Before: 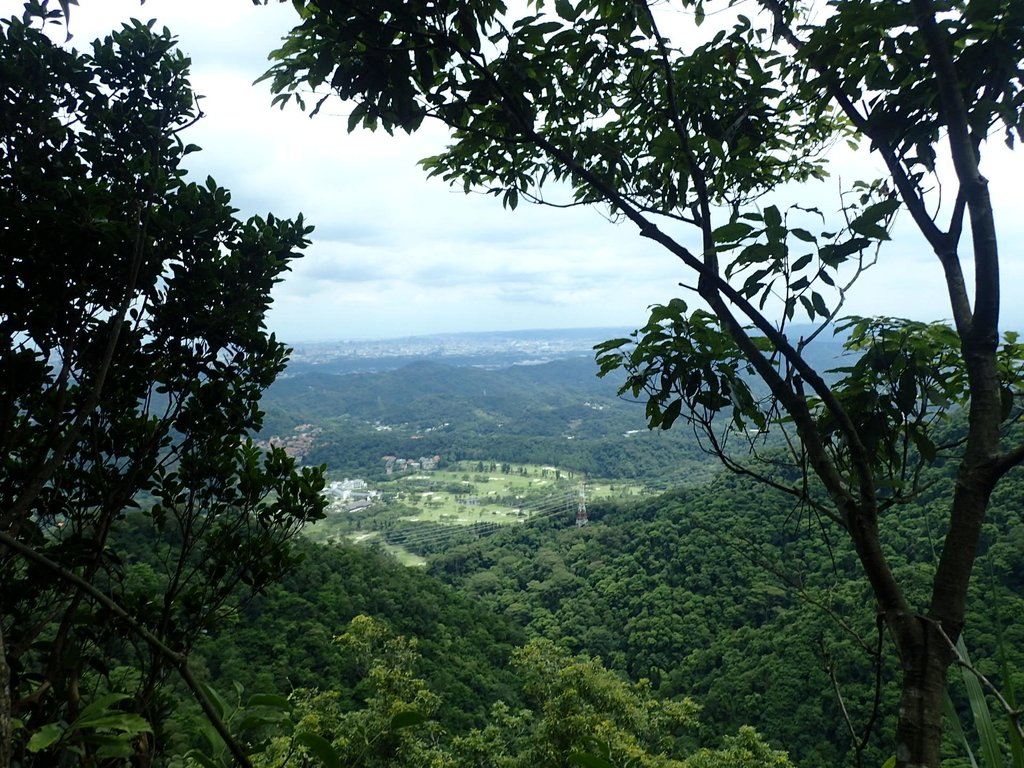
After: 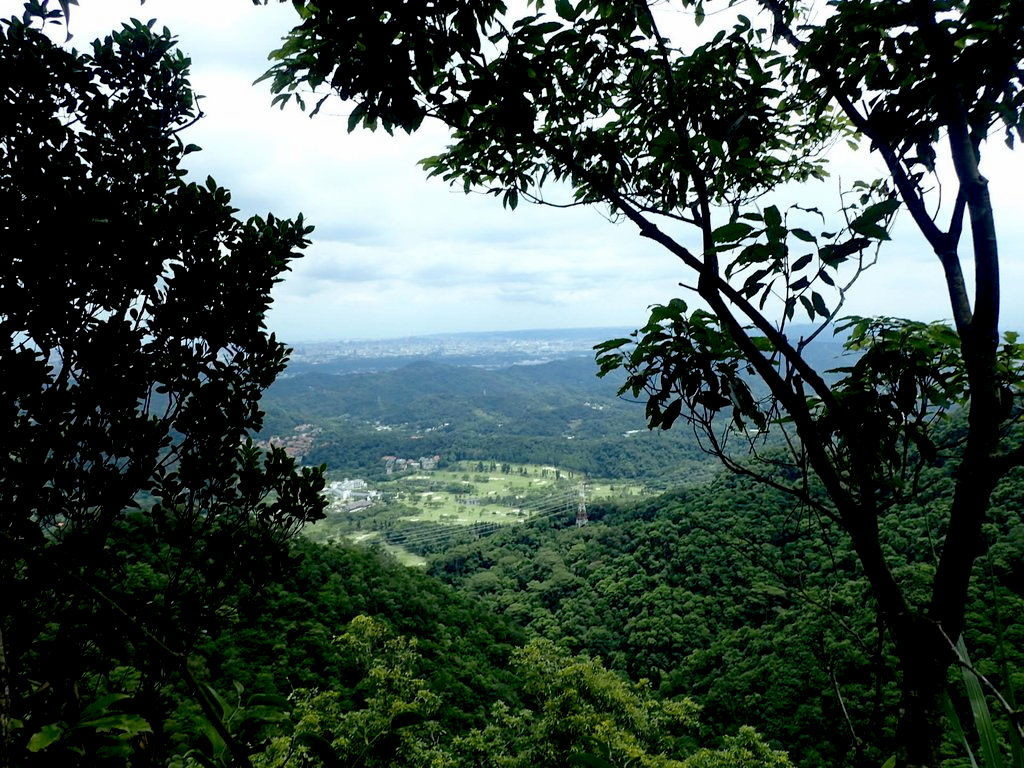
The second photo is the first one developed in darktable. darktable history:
exposure: black level correction 0.017, exposure -0.006 EV, compensate highlight preservation false
